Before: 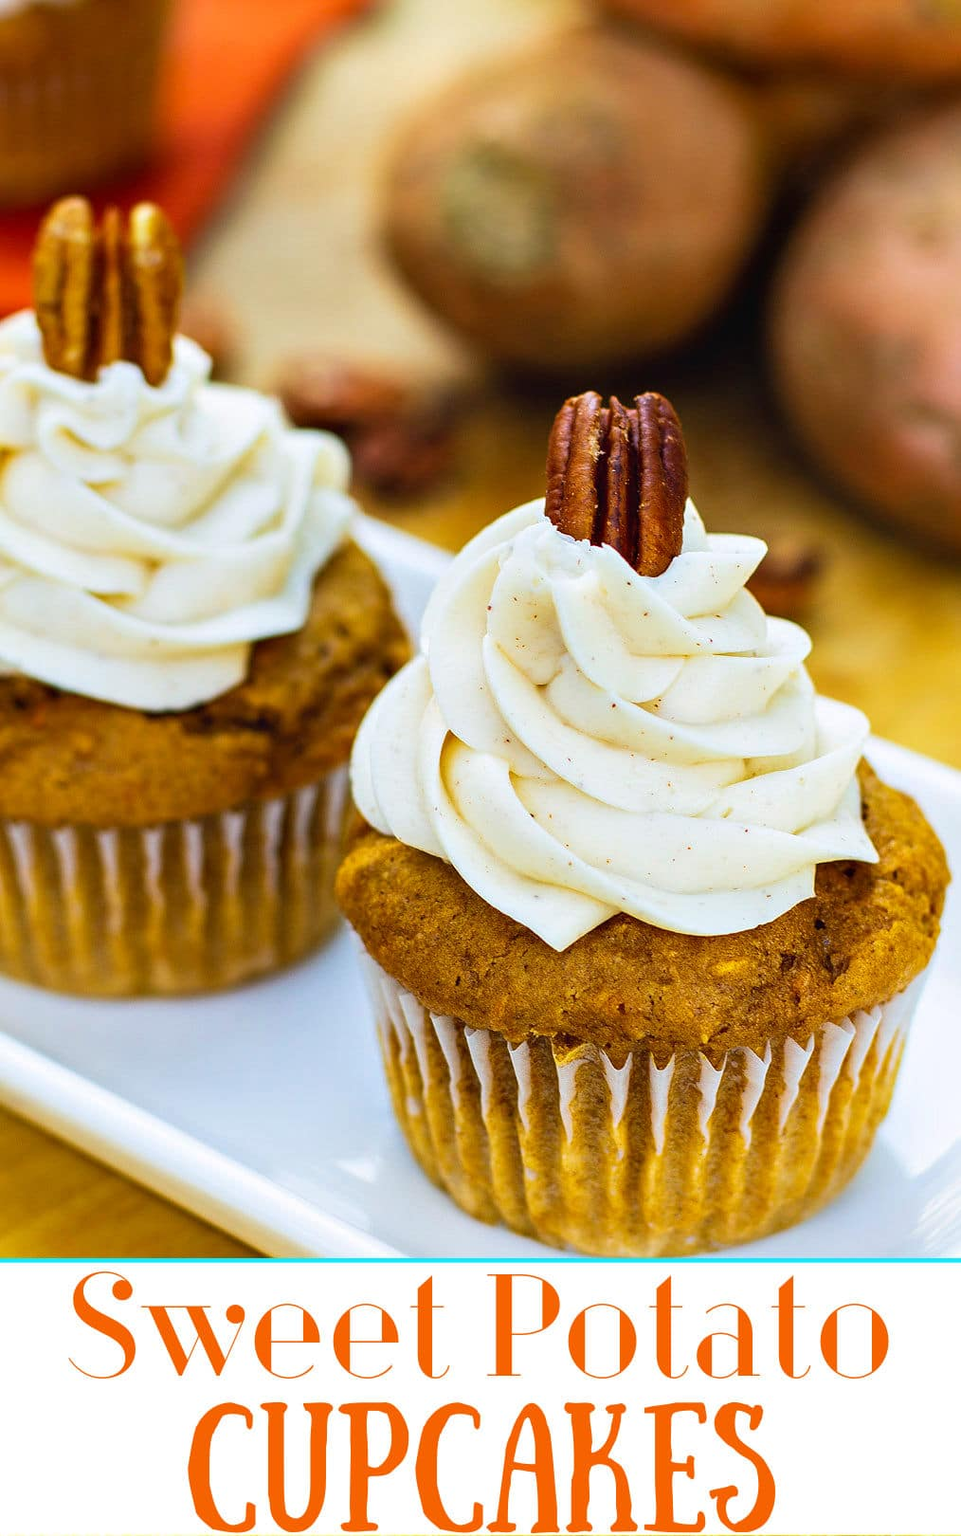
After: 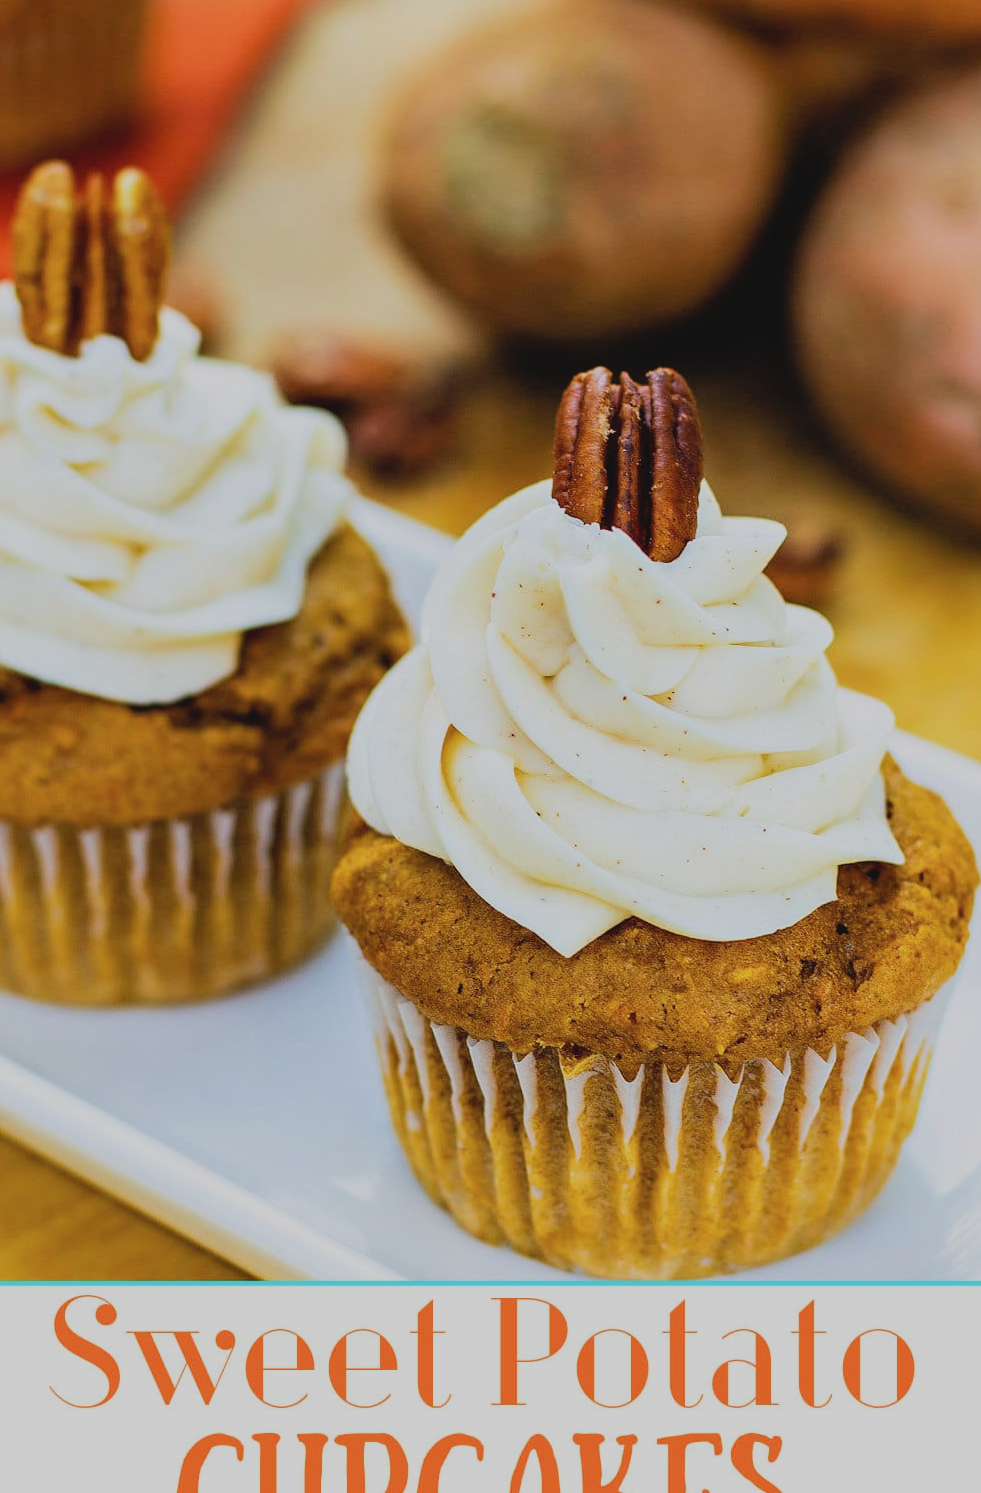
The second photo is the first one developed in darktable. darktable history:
contrast brightness saturation: contrast -0.1, saturation -0.102
filmic rgb: black relative exposure -7.65 EV, white relative exposure 4.56 EV, hardness 3.61, contrast 1.059
crop: left 2.313%, top 2.864%, right 0.845%, bottom 4.914%
